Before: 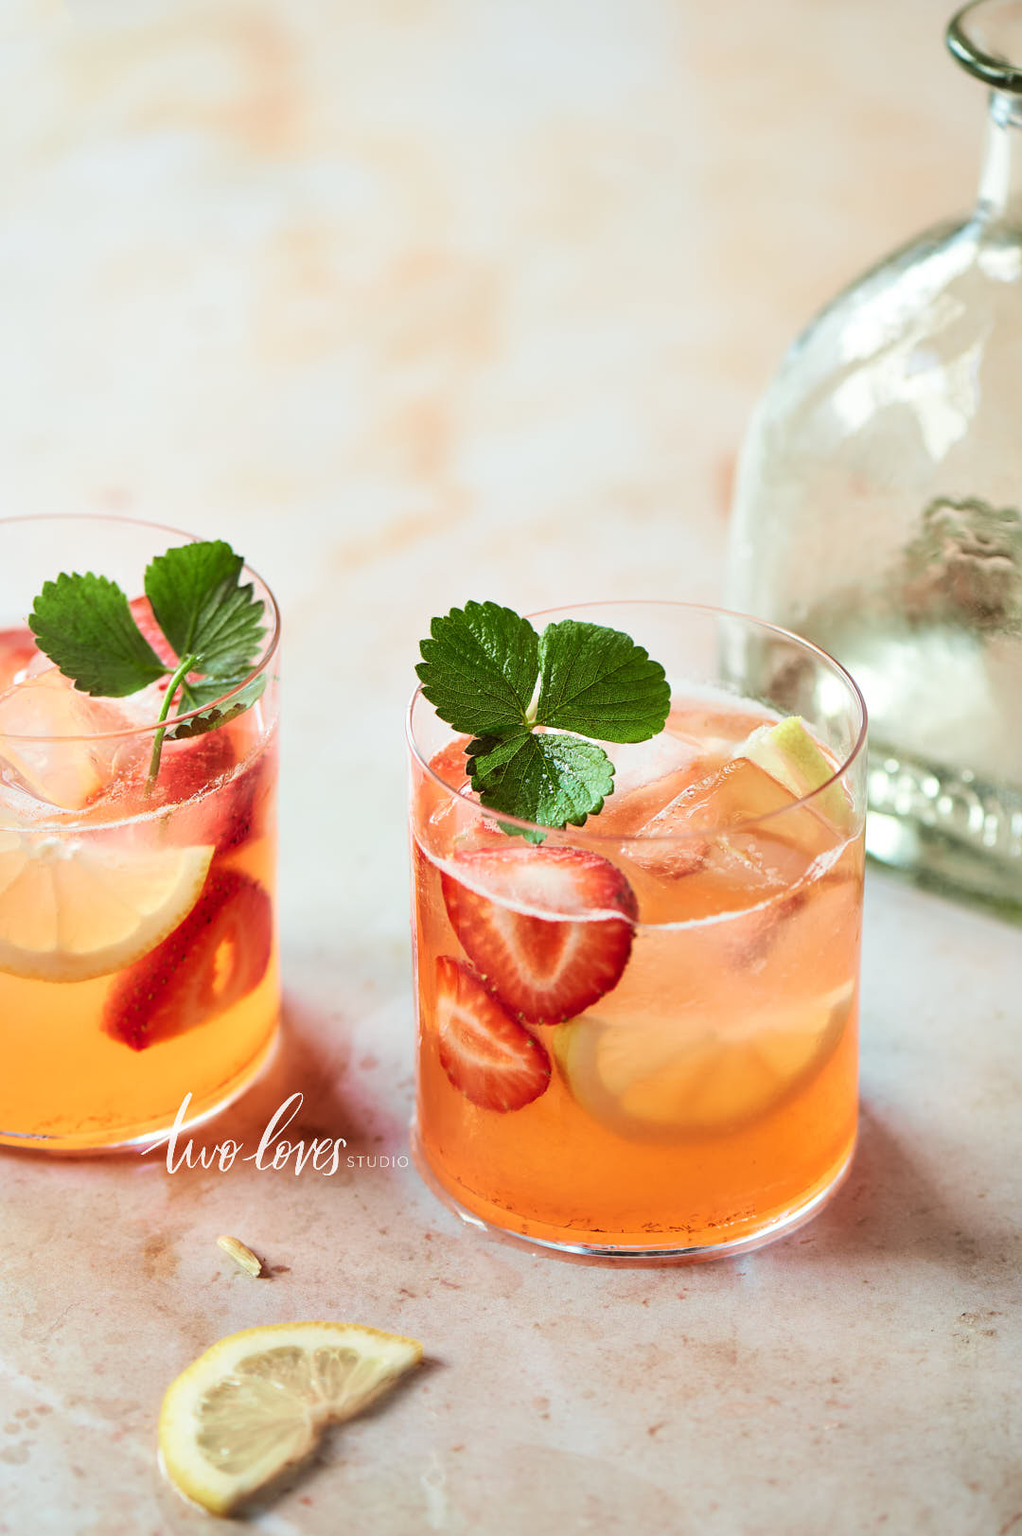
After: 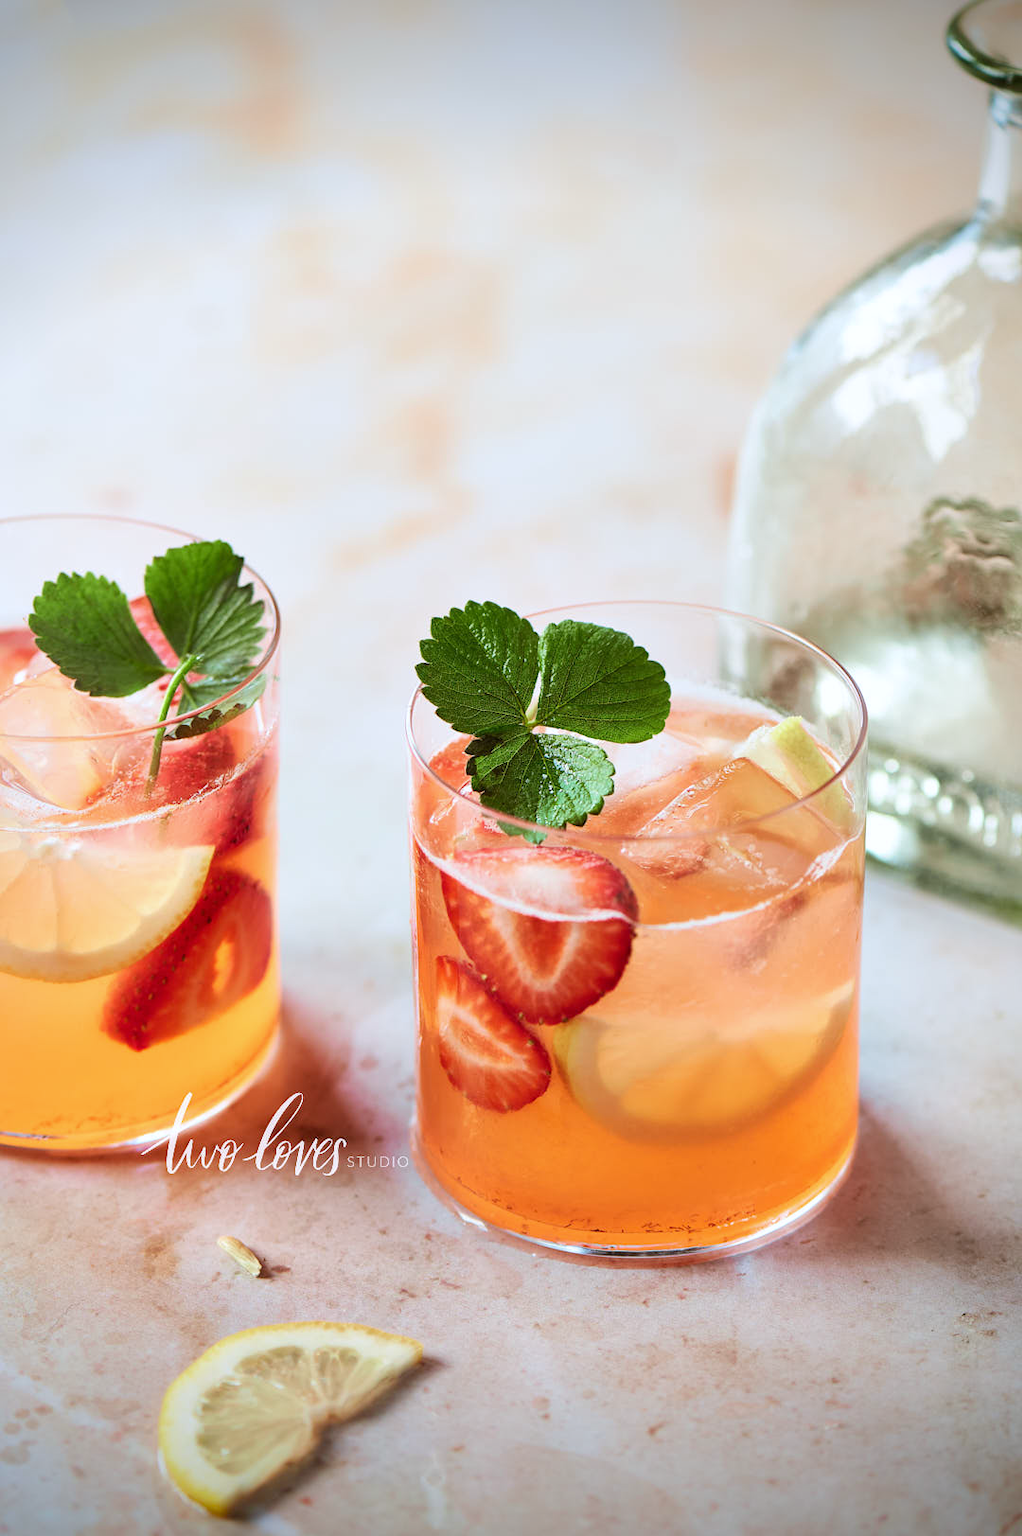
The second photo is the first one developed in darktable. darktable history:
white balance: red 0.984, blue 1.059
vignetting: fall-off start 88.53%, fall-off radius 44.2%, saturation 0.376, width/height ratio 1.161
